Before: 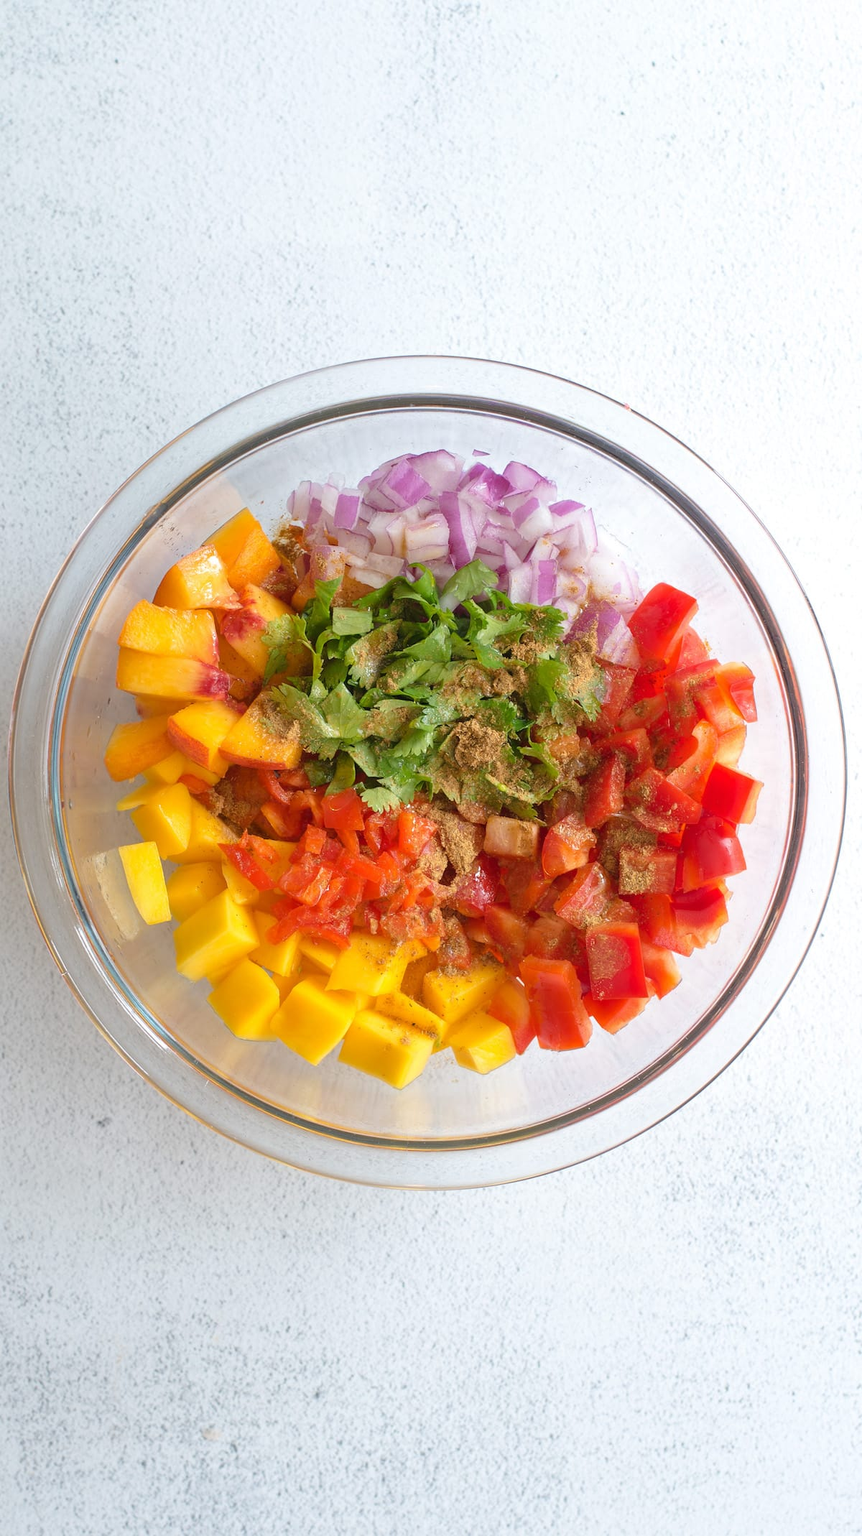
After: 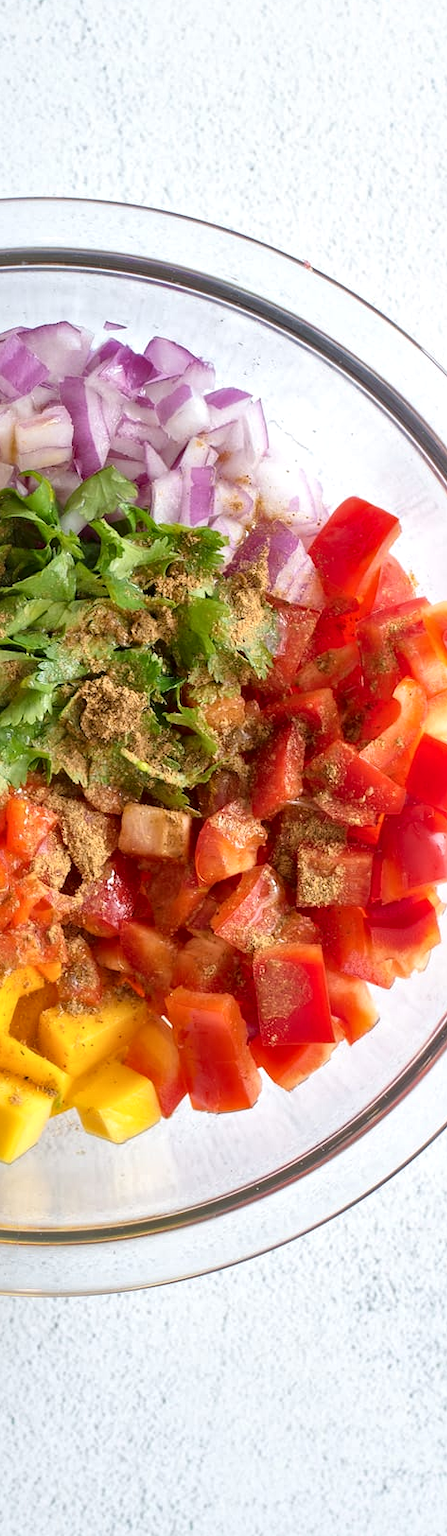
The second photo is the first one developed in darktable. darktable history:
local contrast: mode bilateral grid, contrast 50, coarseness 50, detail 150%, midtone range 0.2
crop: left 45.721%, top 13.393%, right 14.118%, bottom 10.01%
